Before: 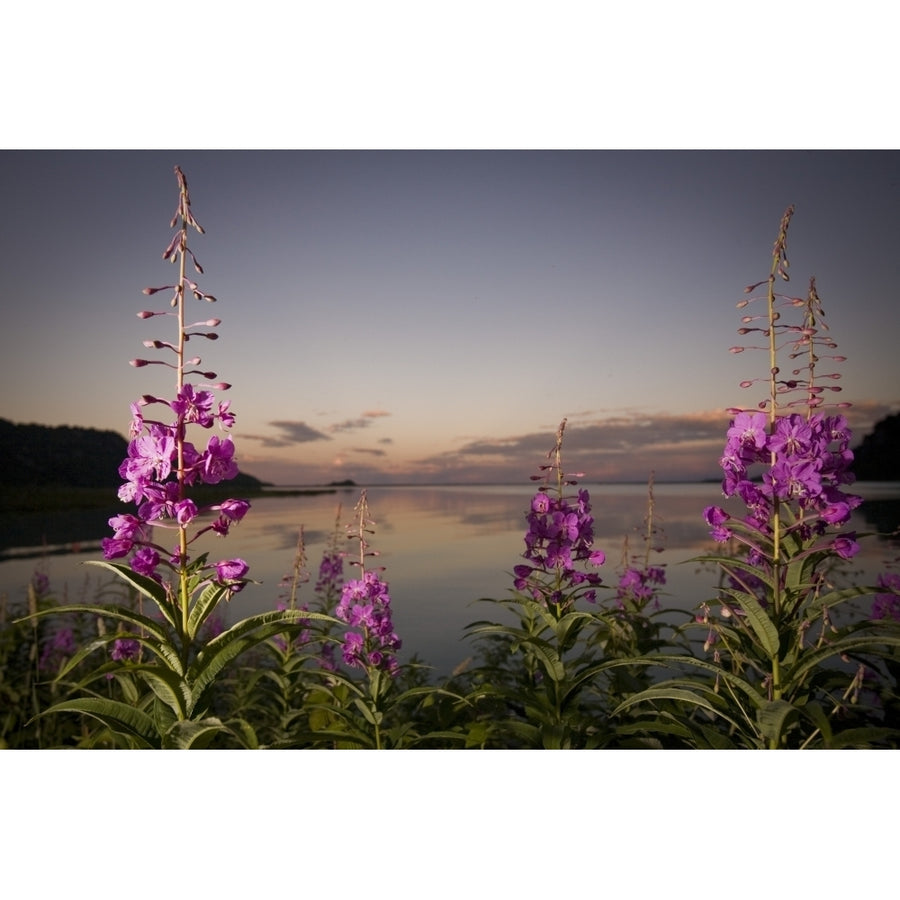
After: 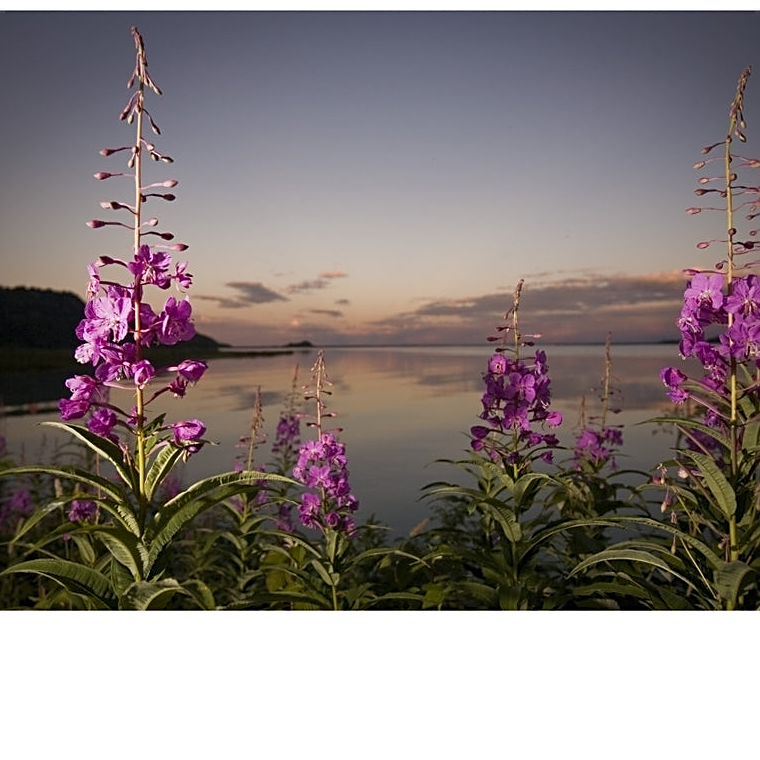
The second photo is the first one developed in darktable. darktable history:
crop and rotate: left 4.842%, top 15.51%, right 10.668%
sharpen: on, module defaults
